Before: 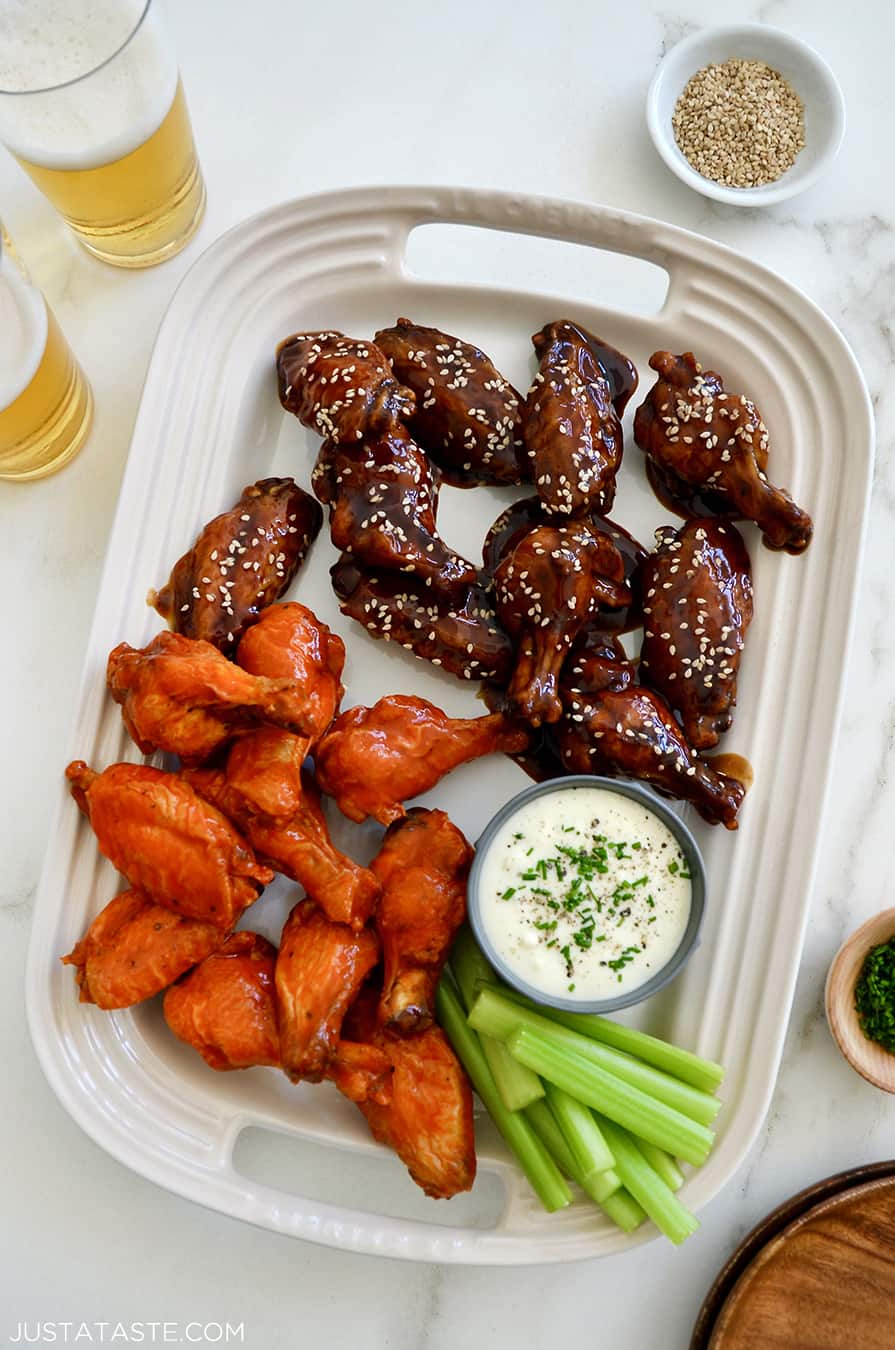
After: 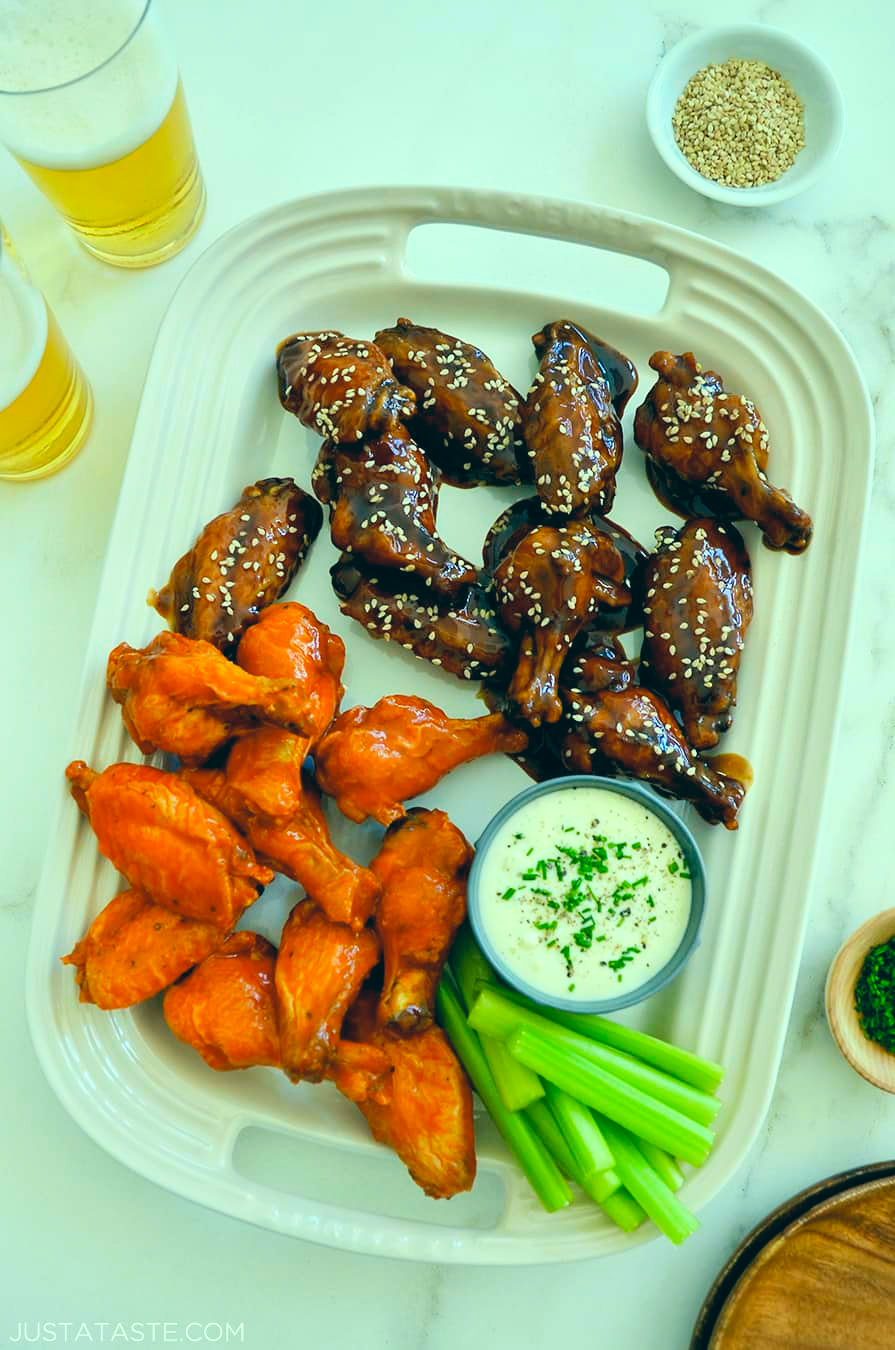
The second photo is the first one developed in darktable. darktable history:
color correction: highlights a* -19.67, highlights b* 9.79, shadows a* -21.18, shadows b* -11.52
contrast brightness saturation: contrast 0.066, brightness 0.172, saturation 0.4
tone equalizer: on, module defaults
